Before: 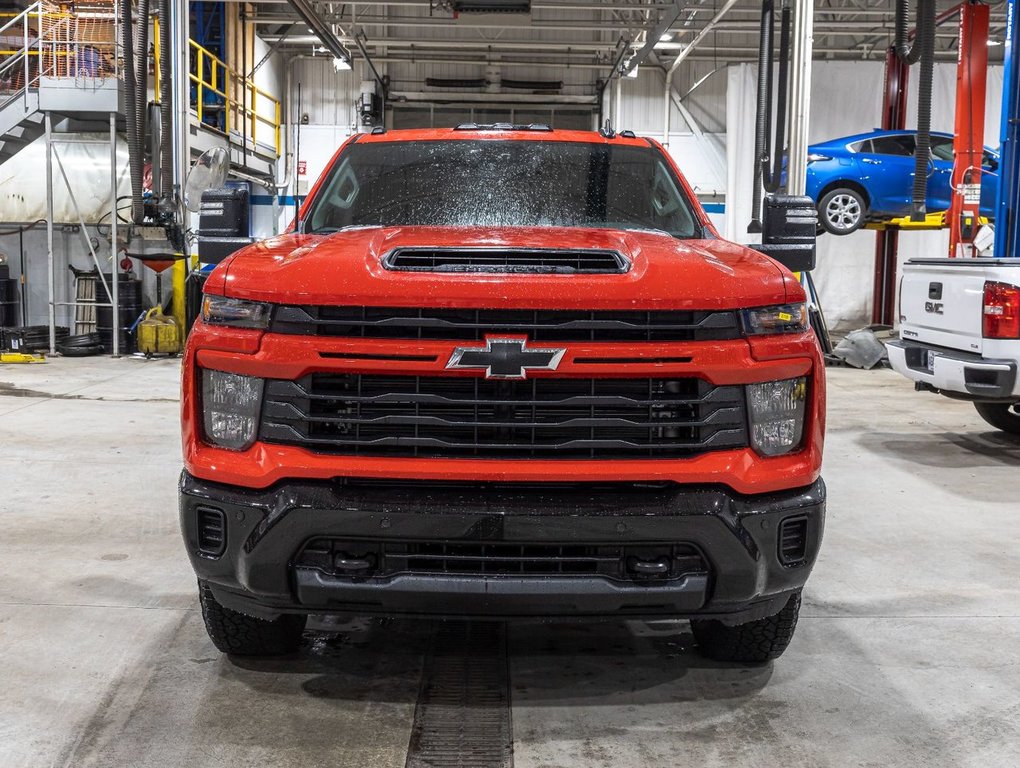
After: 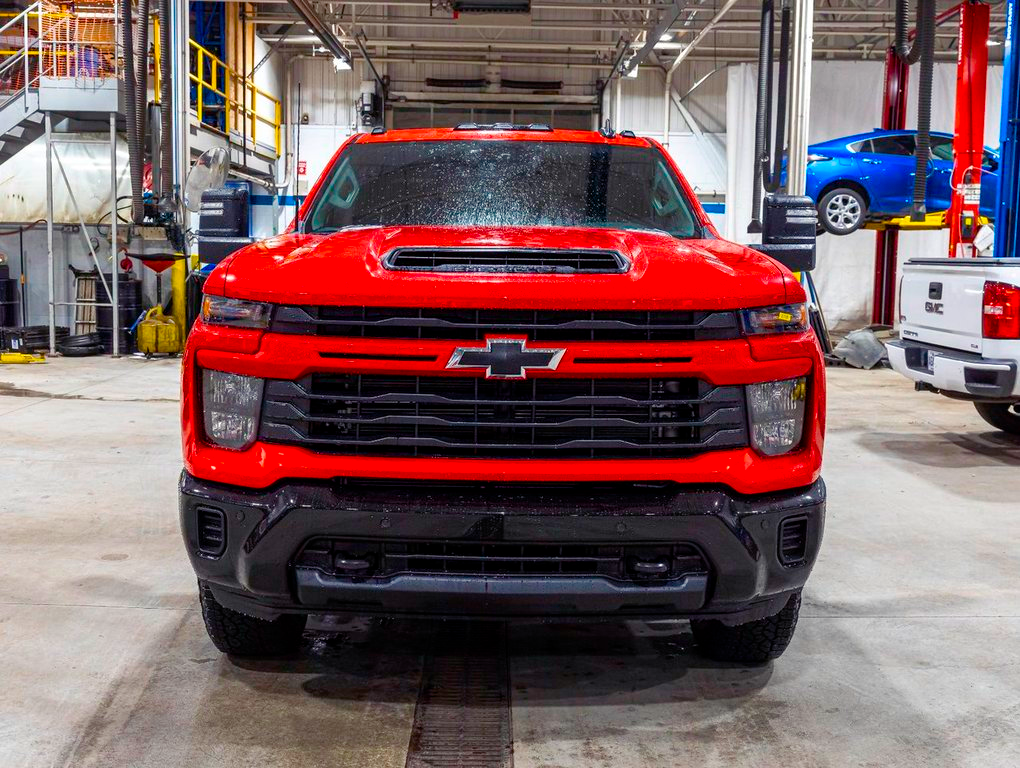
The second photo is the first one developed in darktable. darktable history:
color balance rgb: shadows lift › chroma 2.954%, shadows lift › hue 279.4°, perceptual saturation grading › global saturation 34.997%, perceptual saturation grading › highlights -29.924%, perceptual saturation grading › shadows 36.08%, global vibrance 20%
color correction: highlights b* -0.046, saturation 1.15
tone equalizer: on, module defaults
